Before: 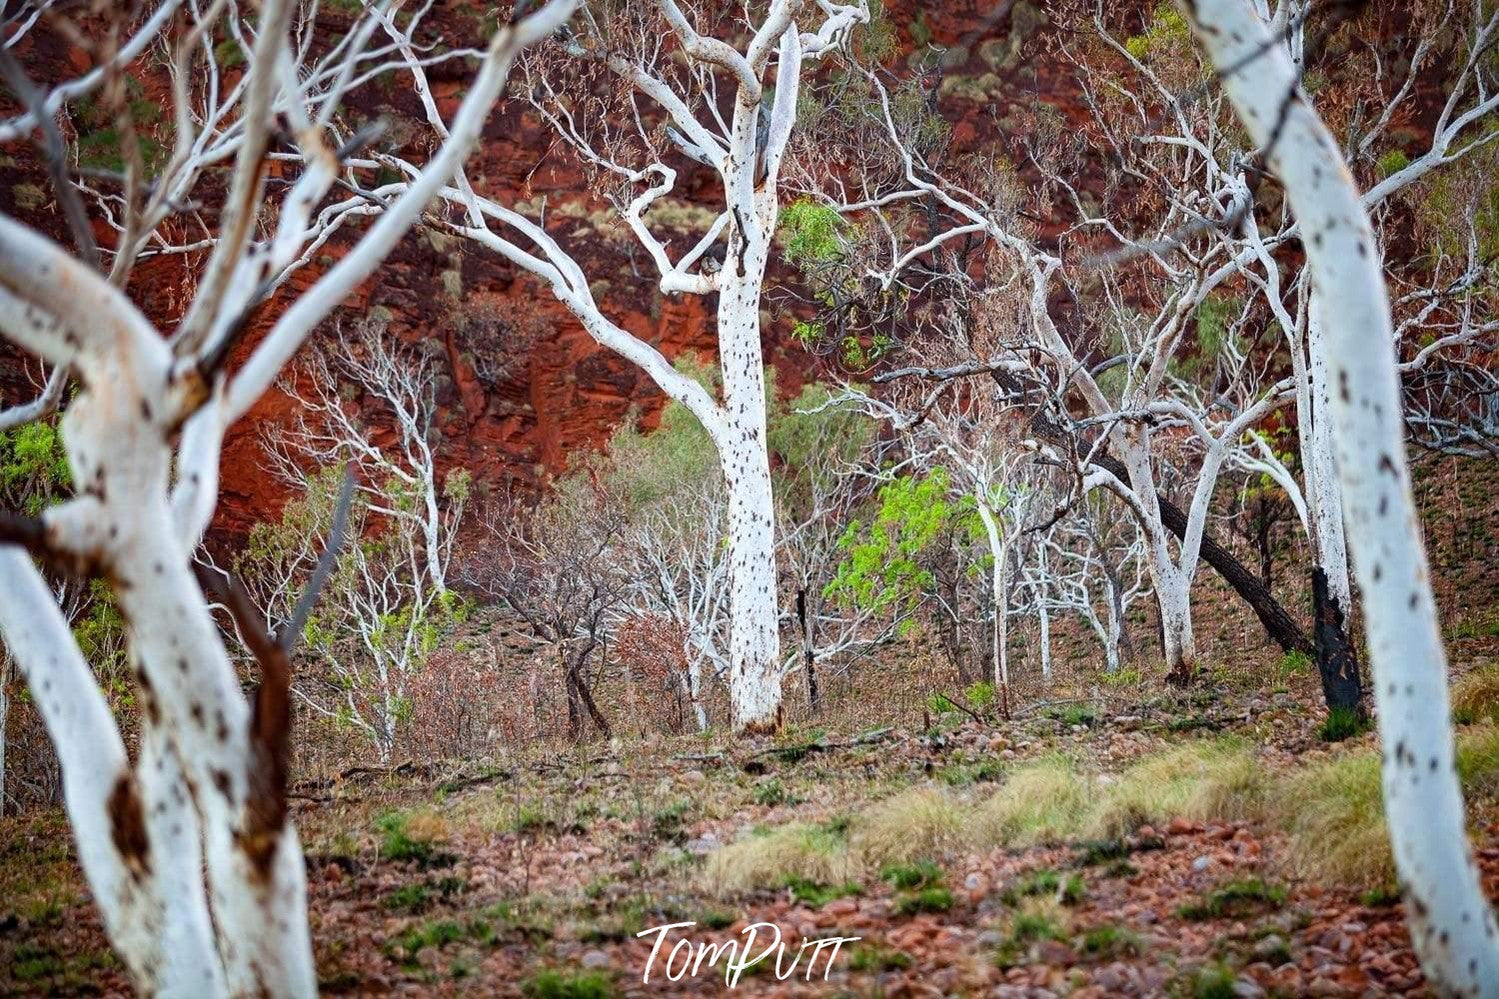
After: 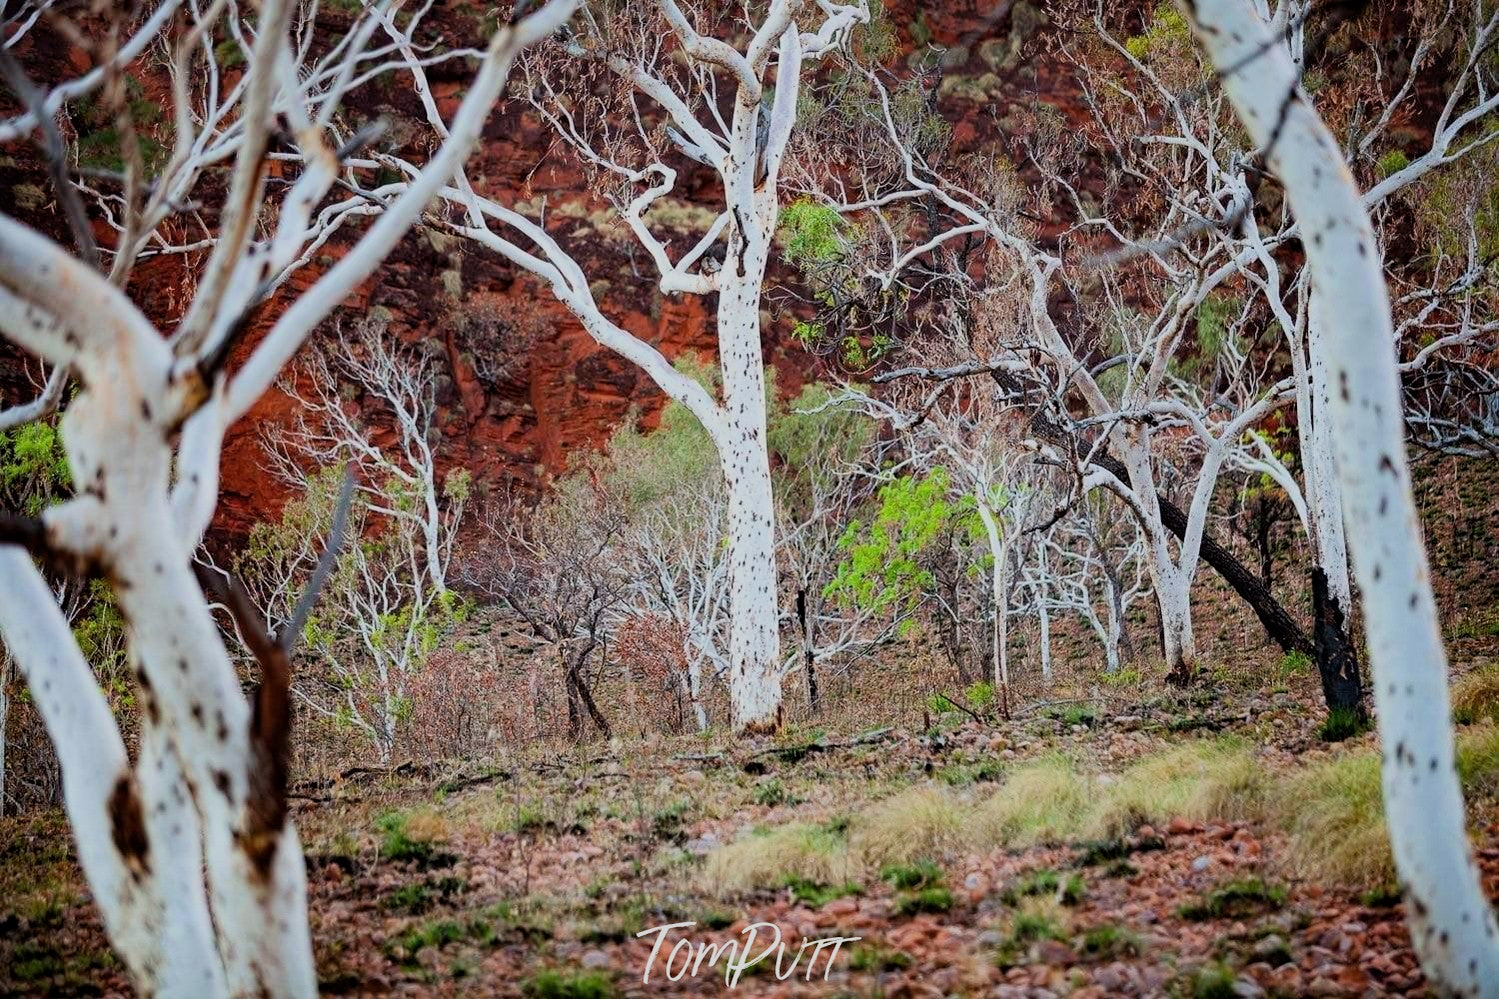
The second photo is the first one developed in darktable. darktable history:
filmic rgb: black relative exposure -7.65 EV, white relative exposure 4.56 EV, hardness 3.61, contrast 1.05, color science v6 (2022)
